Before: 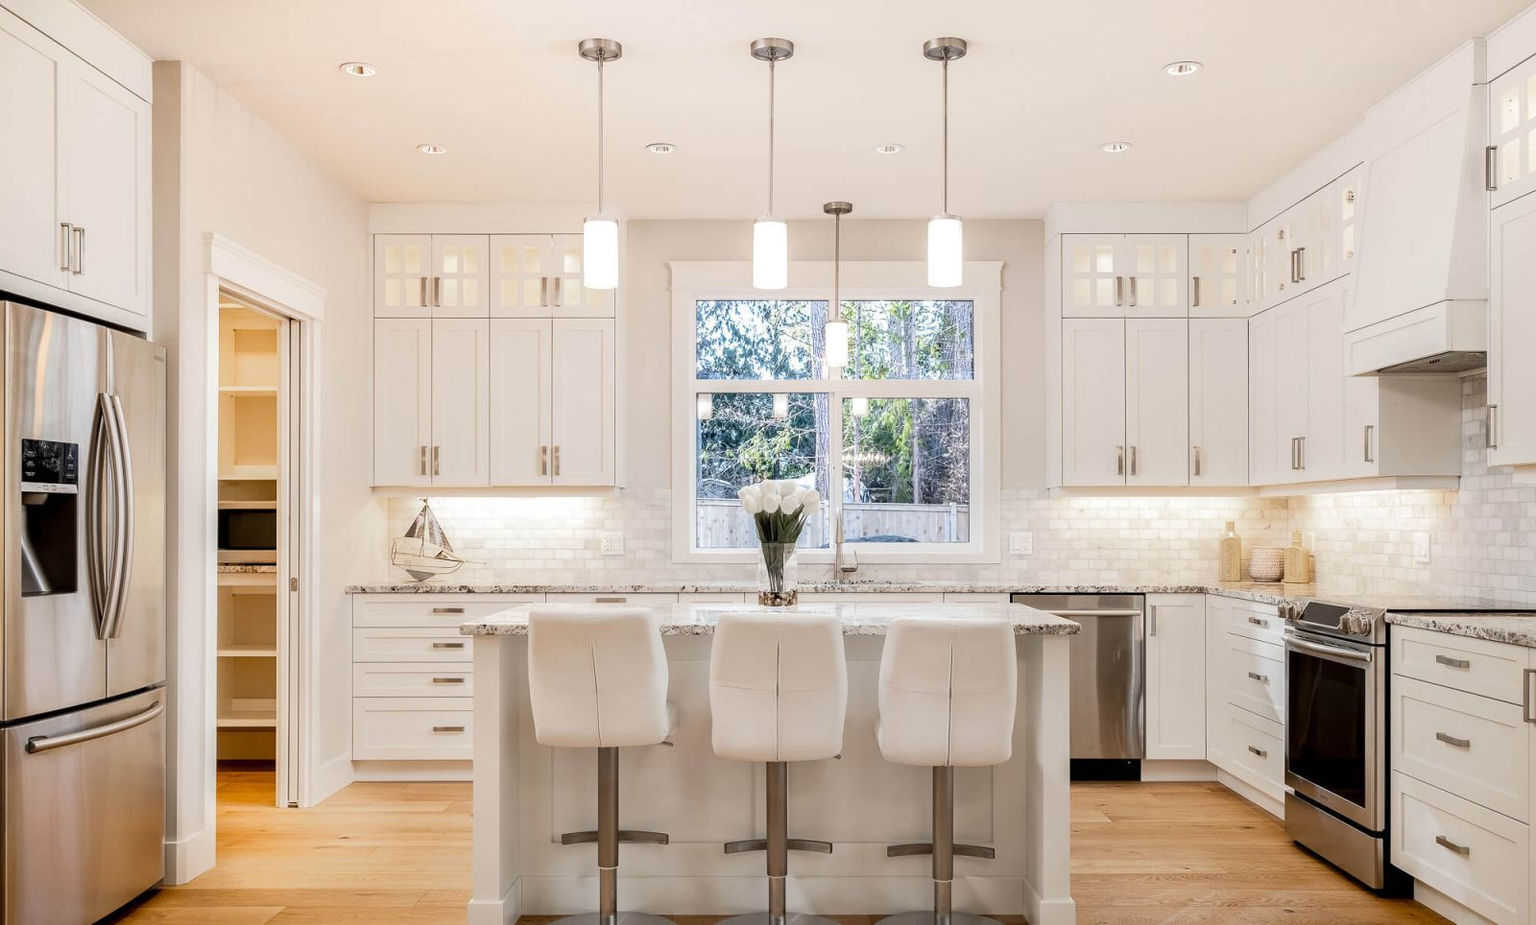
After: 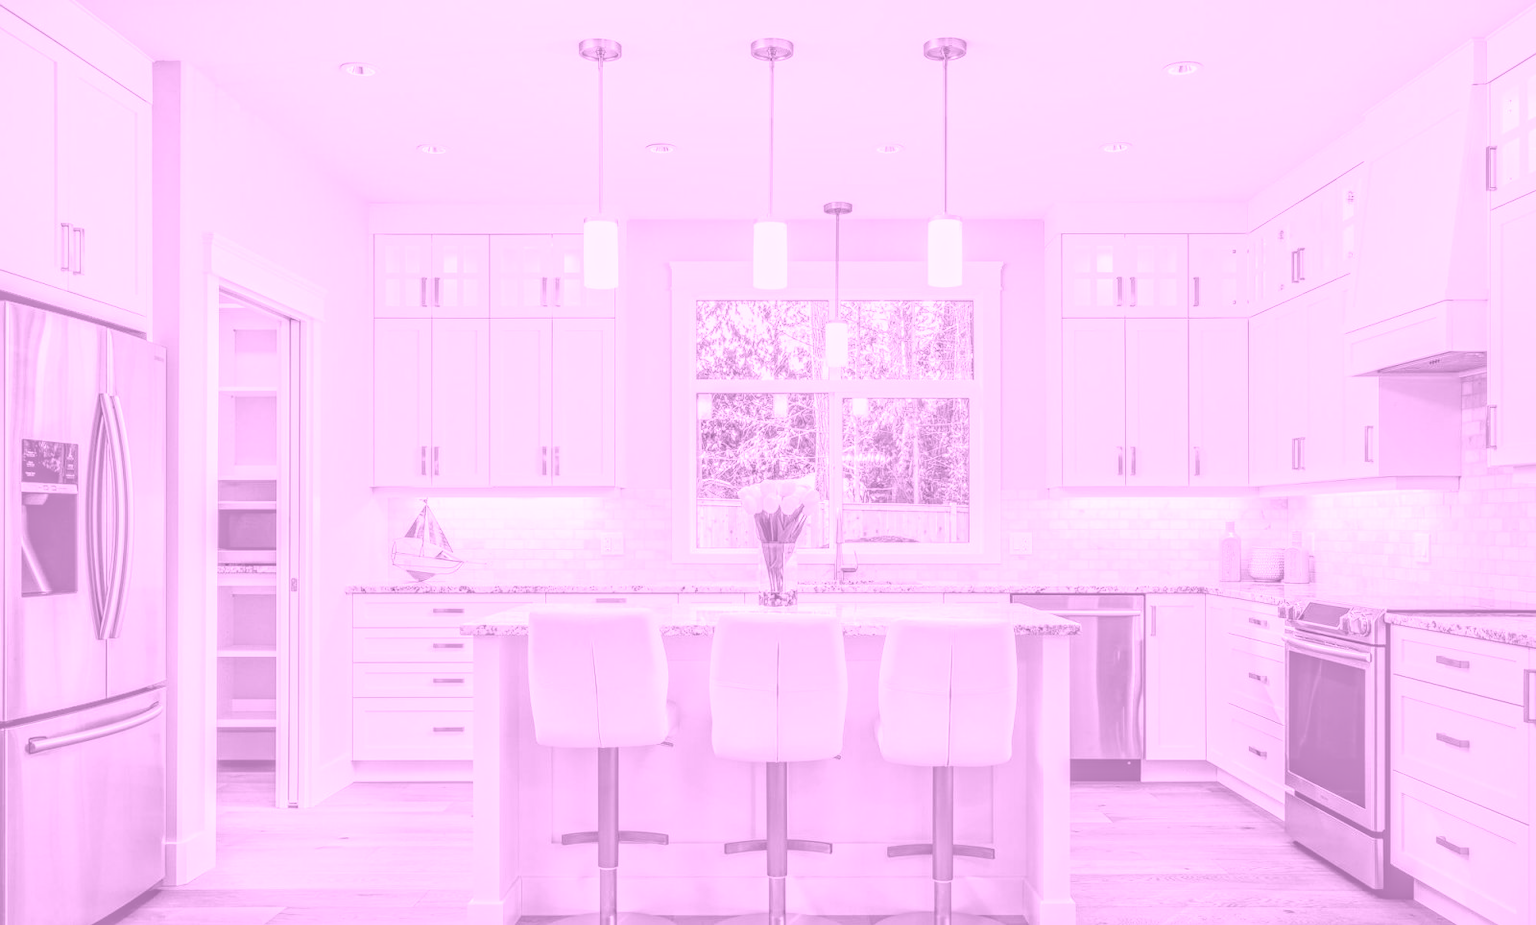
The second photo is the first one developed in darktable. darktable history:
contrast equalizer: y [[0.5, 0.501, 0.525, 0.597, 0.58, 0.514], [0.5 ×6], [0.5 ×6], [0 ×6], [0 ×6]]
local contrast: highlights 19%, detail 186%
white balance: emerald 1
colorize: hue 331.2°, saturation 69%, source mix 30.28%, lightness 69.02%, version 1
